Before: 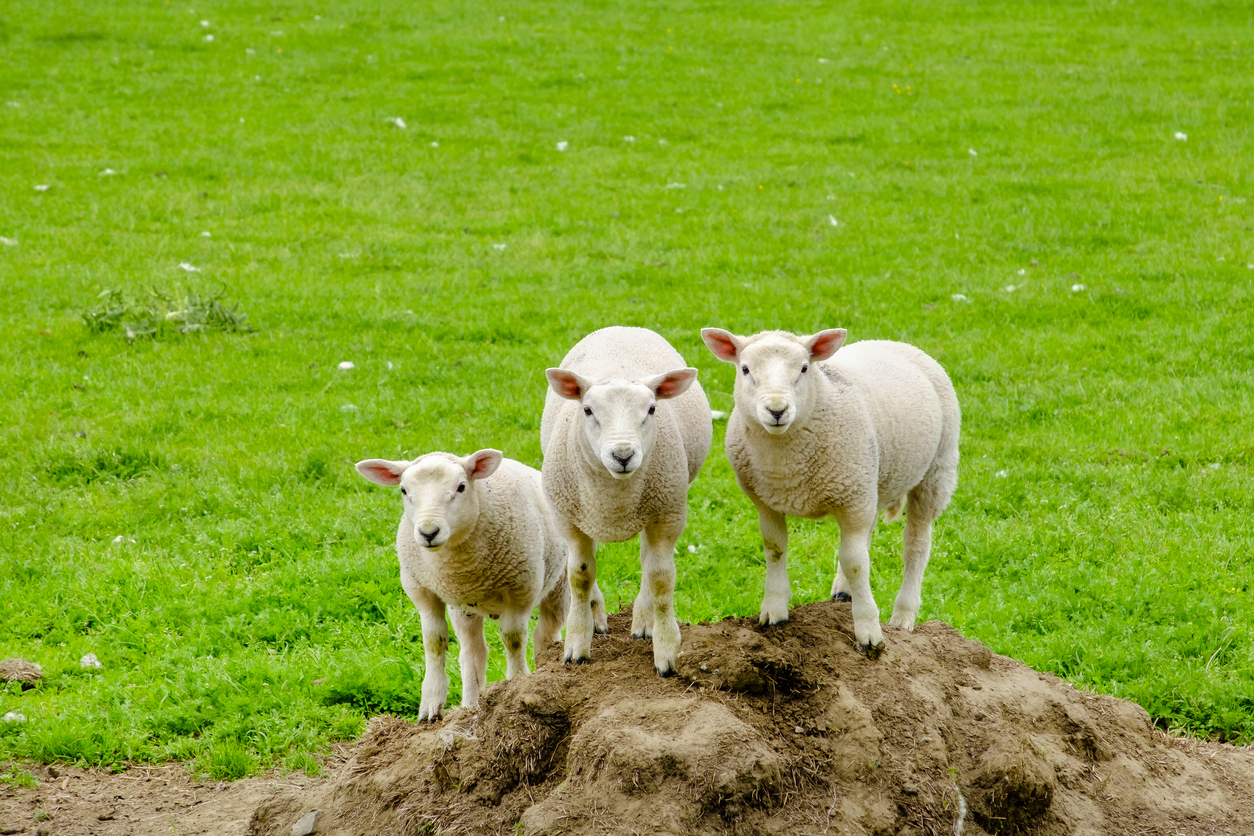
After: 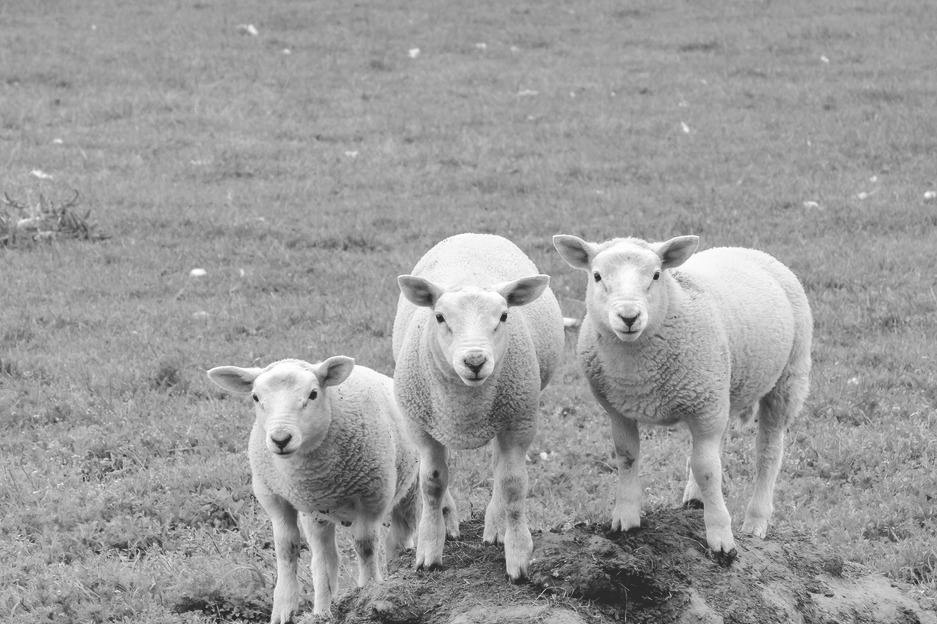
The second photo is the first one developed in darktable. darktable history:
tone equalizer: -8 EV -0.75 EV, -7 EV -0.7 EV, -6 EV -0.6 EV, -5 EV -0.4 EV, -3 EV 0.4 EV, -2 EV 0.6 EV, -1 EV 0.7 EV, +0 EV 0.75 EV, edges refinement/feathering 500, mask exposure compensation -1.57 EV, preserve details no
tone curve: curves: ch0 [(0.001, 0.042) (0.128, 0.16) (0.452, 0.42) (0.603, 0.566) (0.754, 0.733) (1, 1)]; ch1 [(0, 0) (0.325, 0.327) (0.412, 0.441) (0.473, 0.466) (0.5, 0.499) (0.549, 0.558) (0.617, 0.625) (0.713, 0.7) (1, 1)]; ch2 [(0, 0) (0.386, 0.397) (0.445, 0.47) (0.505, 0.498) (0.529, 0.524) (0.574, 0.569) (0.652, 0.641) (1, 1)], color space Lab, independent channels, preserve colors none
crop and rotate: left 11.831%, top 11.346%, right 13.429%, bottom 13.899%
contrast brightness saturation: contrast -0.28
color contrast: green-magenta contrast 0.3, blue-yellow contrast 0.15
monochrome: on, module defaults
exposure: black level correction 0.001, compensate highlight preservation false
